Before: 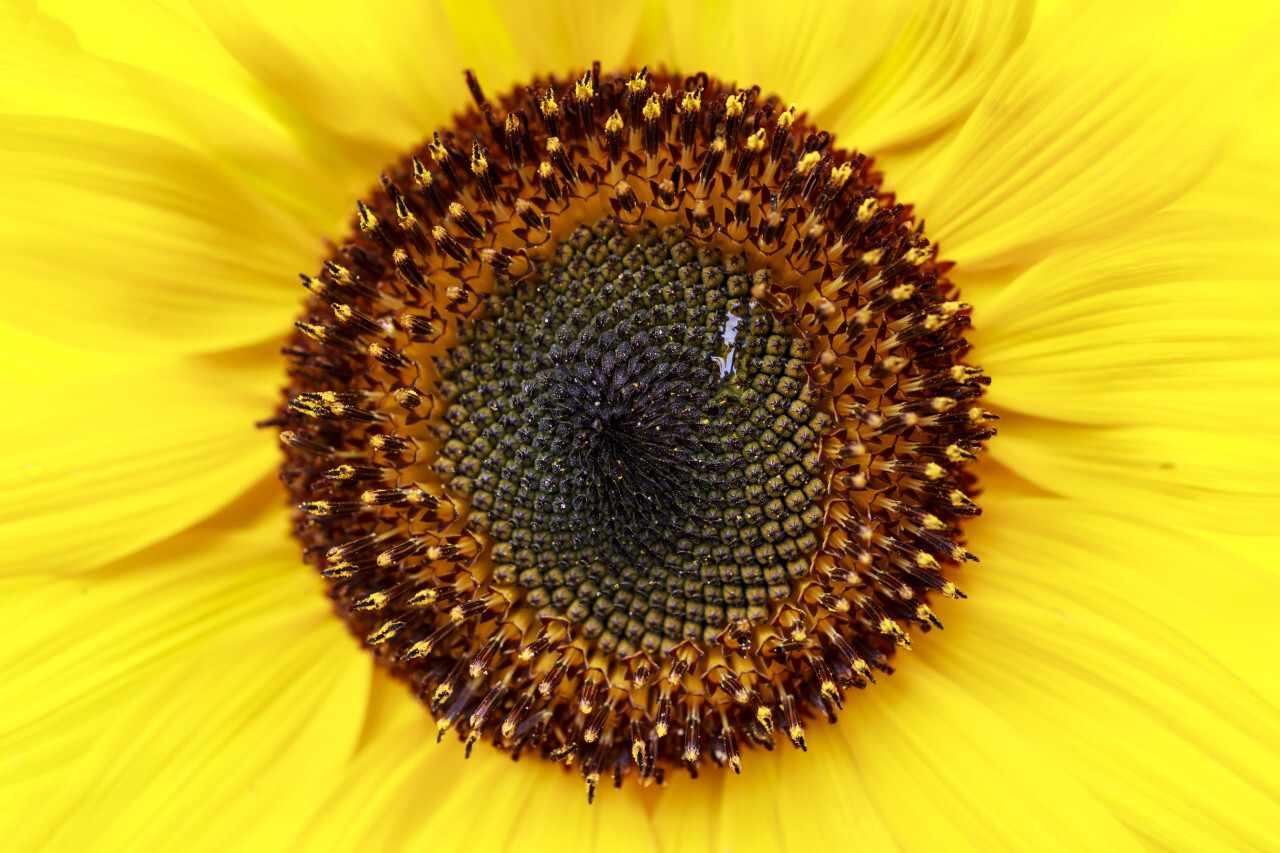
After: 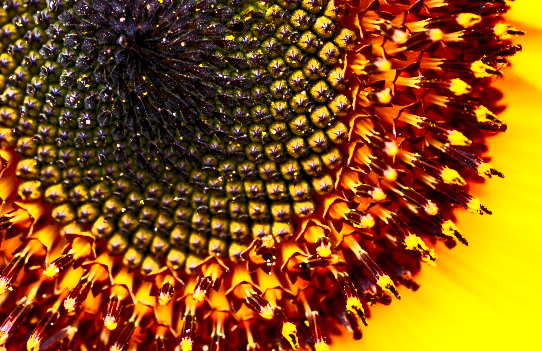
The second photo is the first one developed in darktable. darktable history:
contrast brightness saturation: contrast 0.814, brightness 0.59, saturation 0.571
crop: left 37.137%, top 45.031%, right 20.501%, bottom 13.75%
local contrast: mode bilateral grid, contrast 20, coarseness 50, detail 129%, midtone range 0.2
